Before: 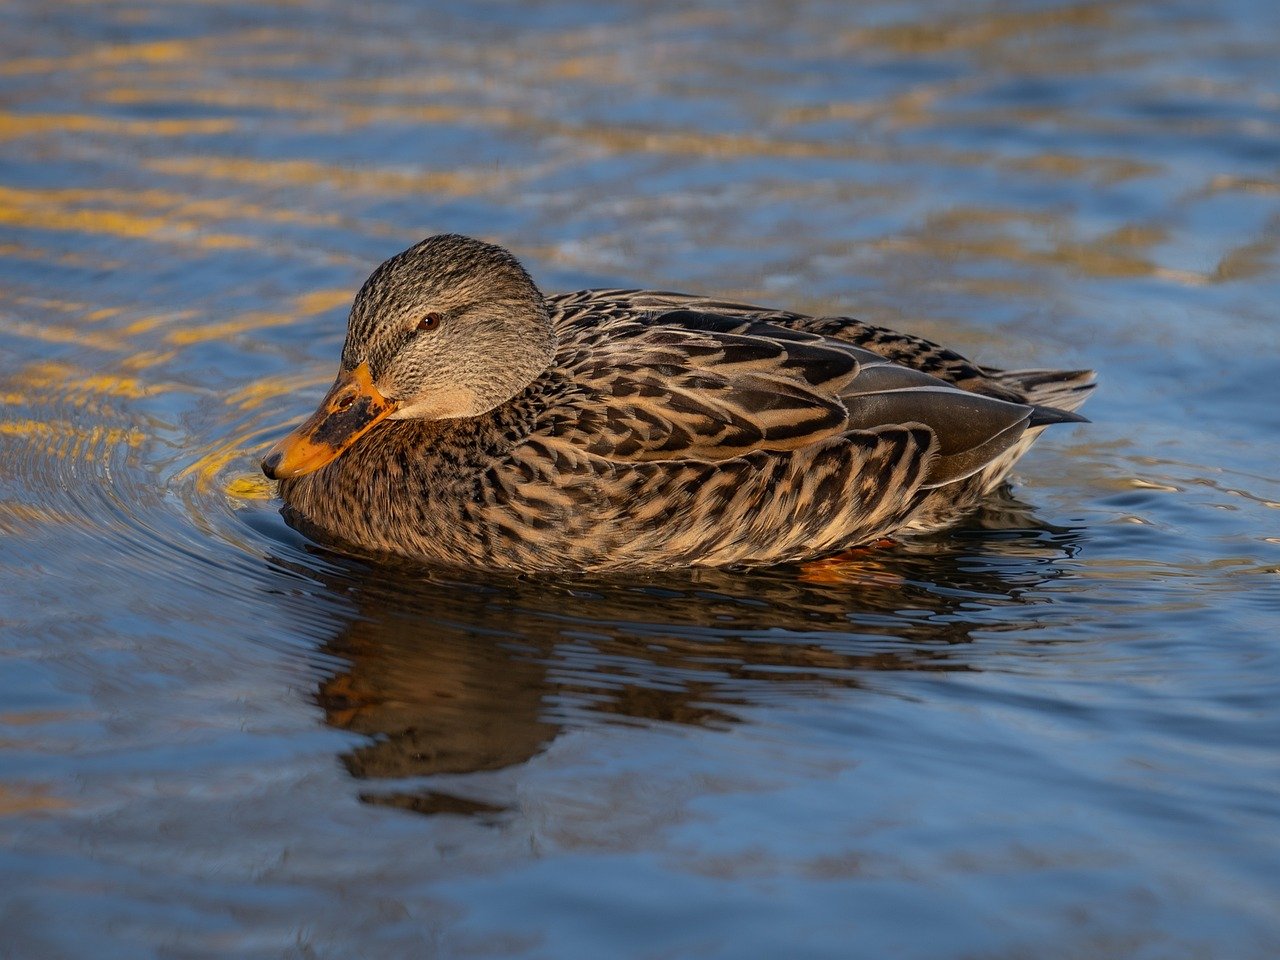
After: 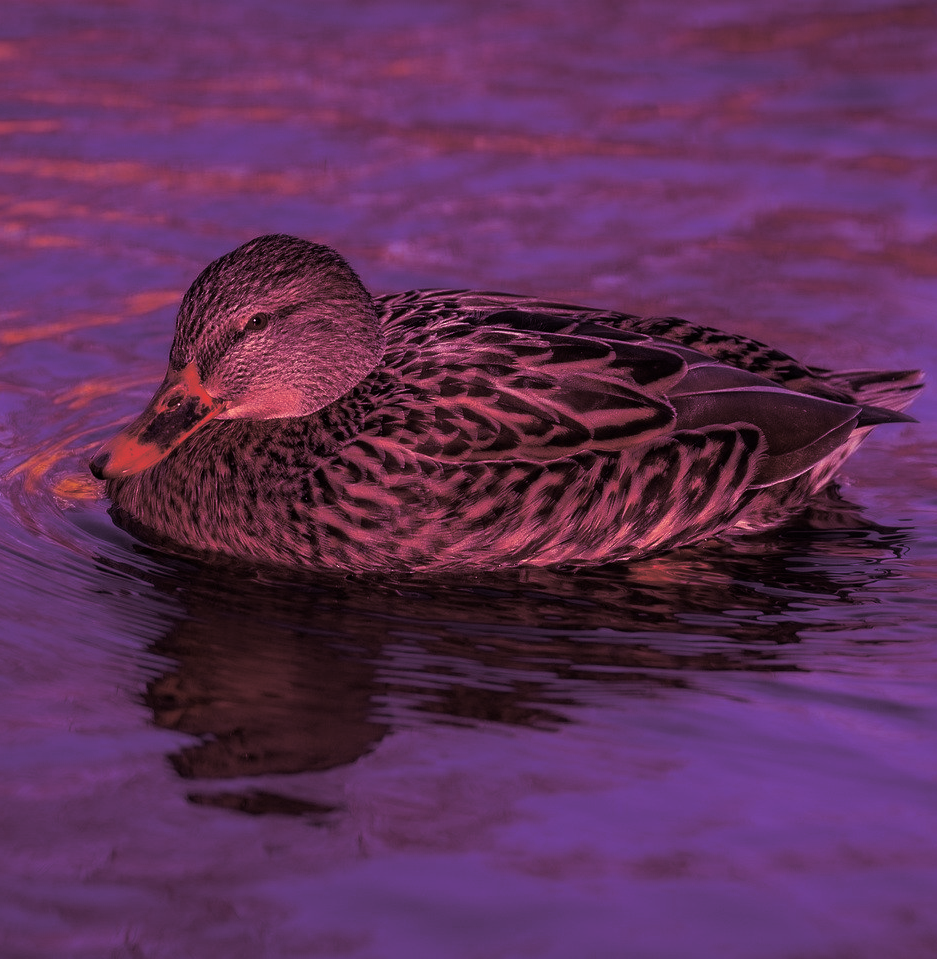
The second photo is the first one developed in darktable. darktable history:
crop: left 13.443%, right 13.31%
color balance: mode lift, gamma, gain (sRGB), lift [1, 1, 0.101, 1]
split-toning: shadows › saturation 0.2
